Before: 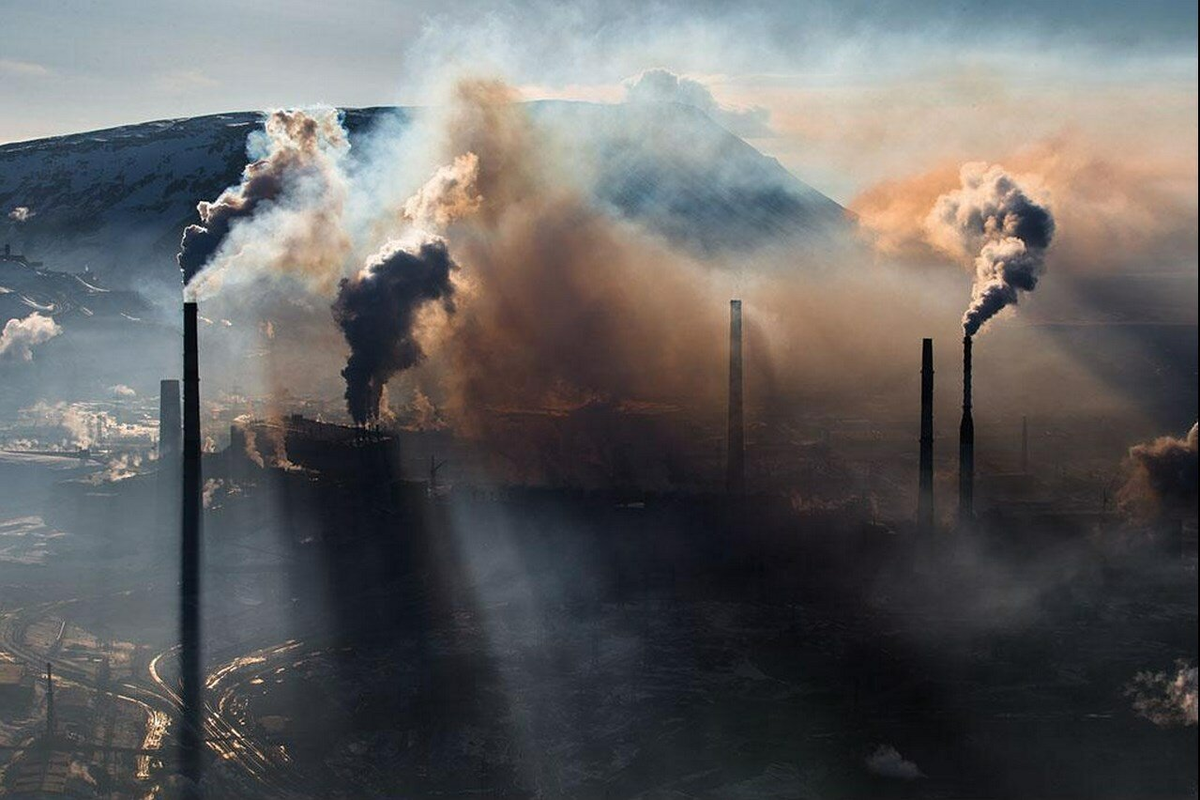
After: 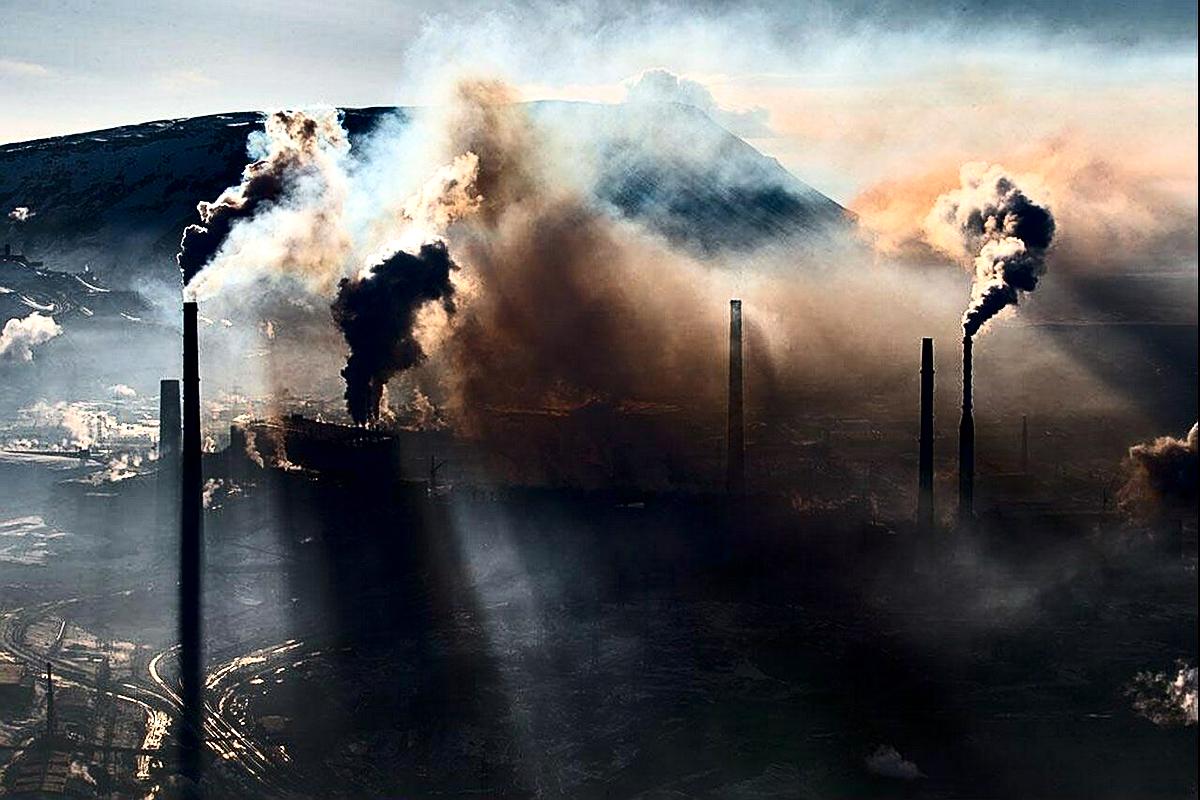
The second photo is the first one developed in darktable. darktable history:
contrast brightness saturation: contrast 0.287
contrast equalizer: y [[0.6 ×6], [0.55 ×6], [0 ×6], [0 ×6], [0 ×6]]
sharpen: amount 0.492
